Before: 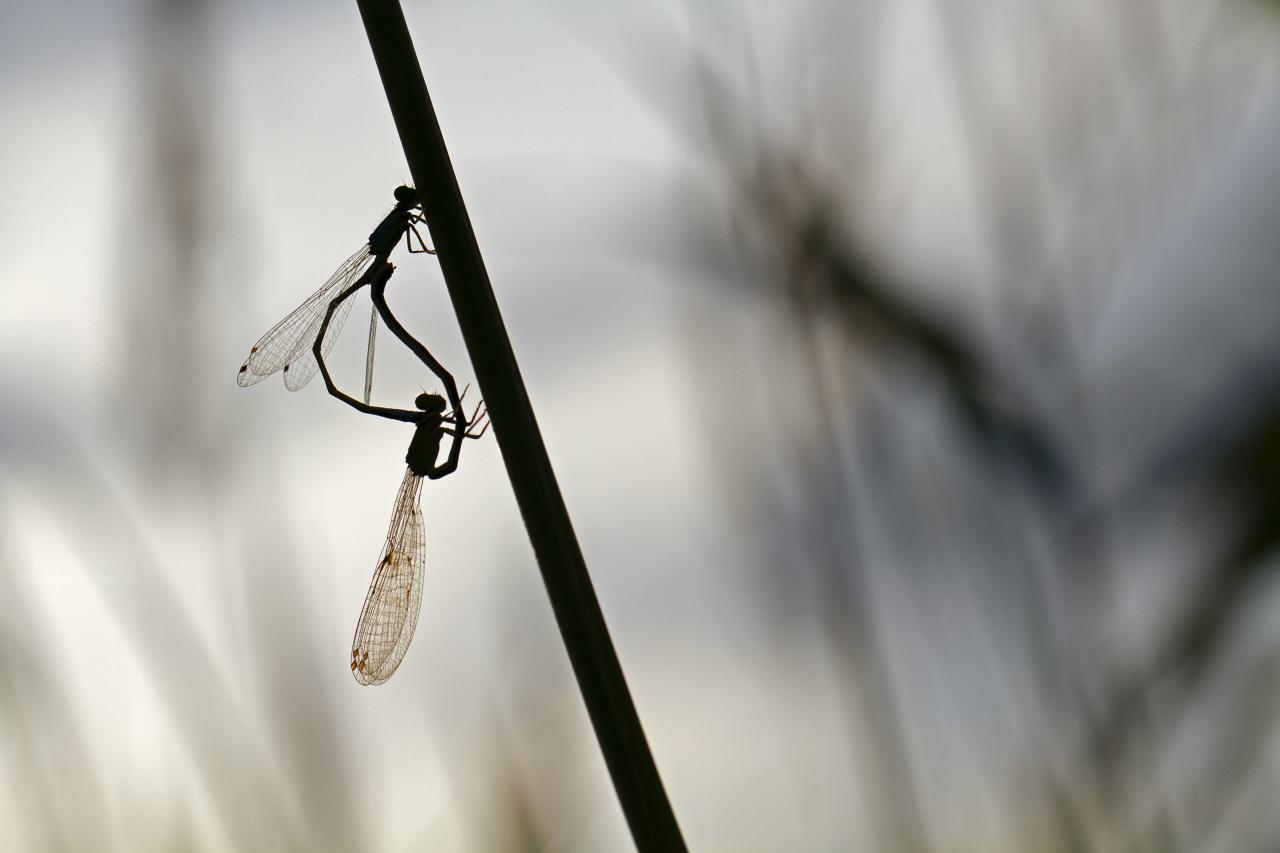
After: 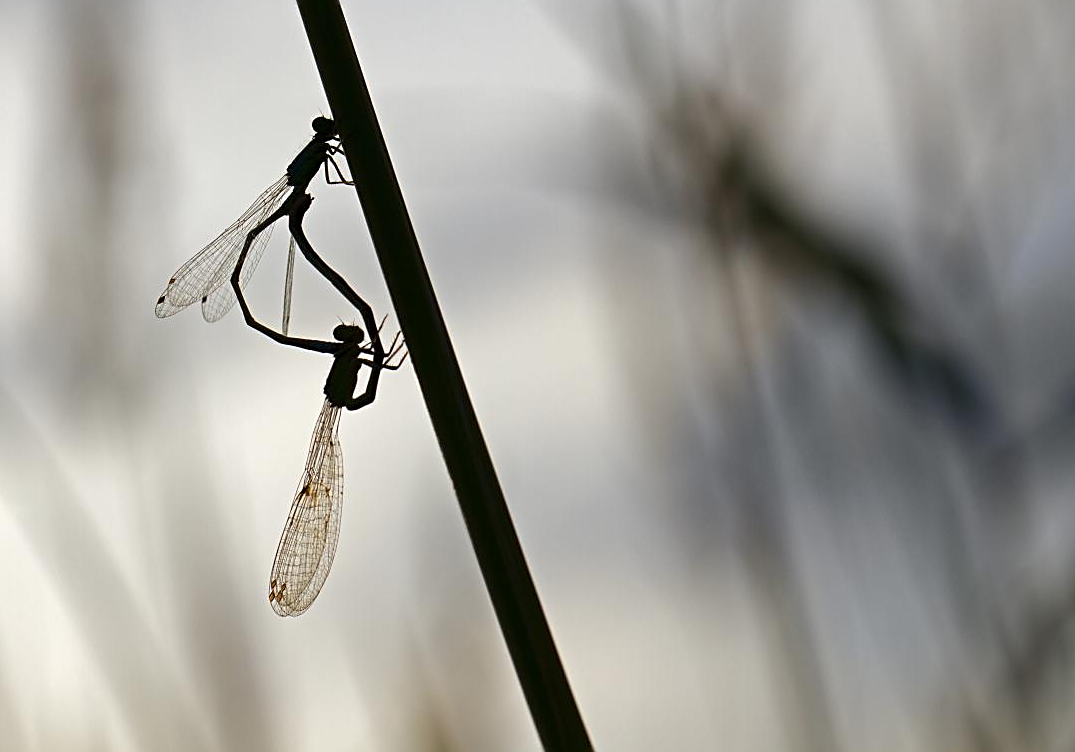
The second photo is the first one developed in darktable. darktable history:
crop: left 6.446%, top 8.188%, right 9.538%, bottom 3.548%
sharpen: on, module defaults
